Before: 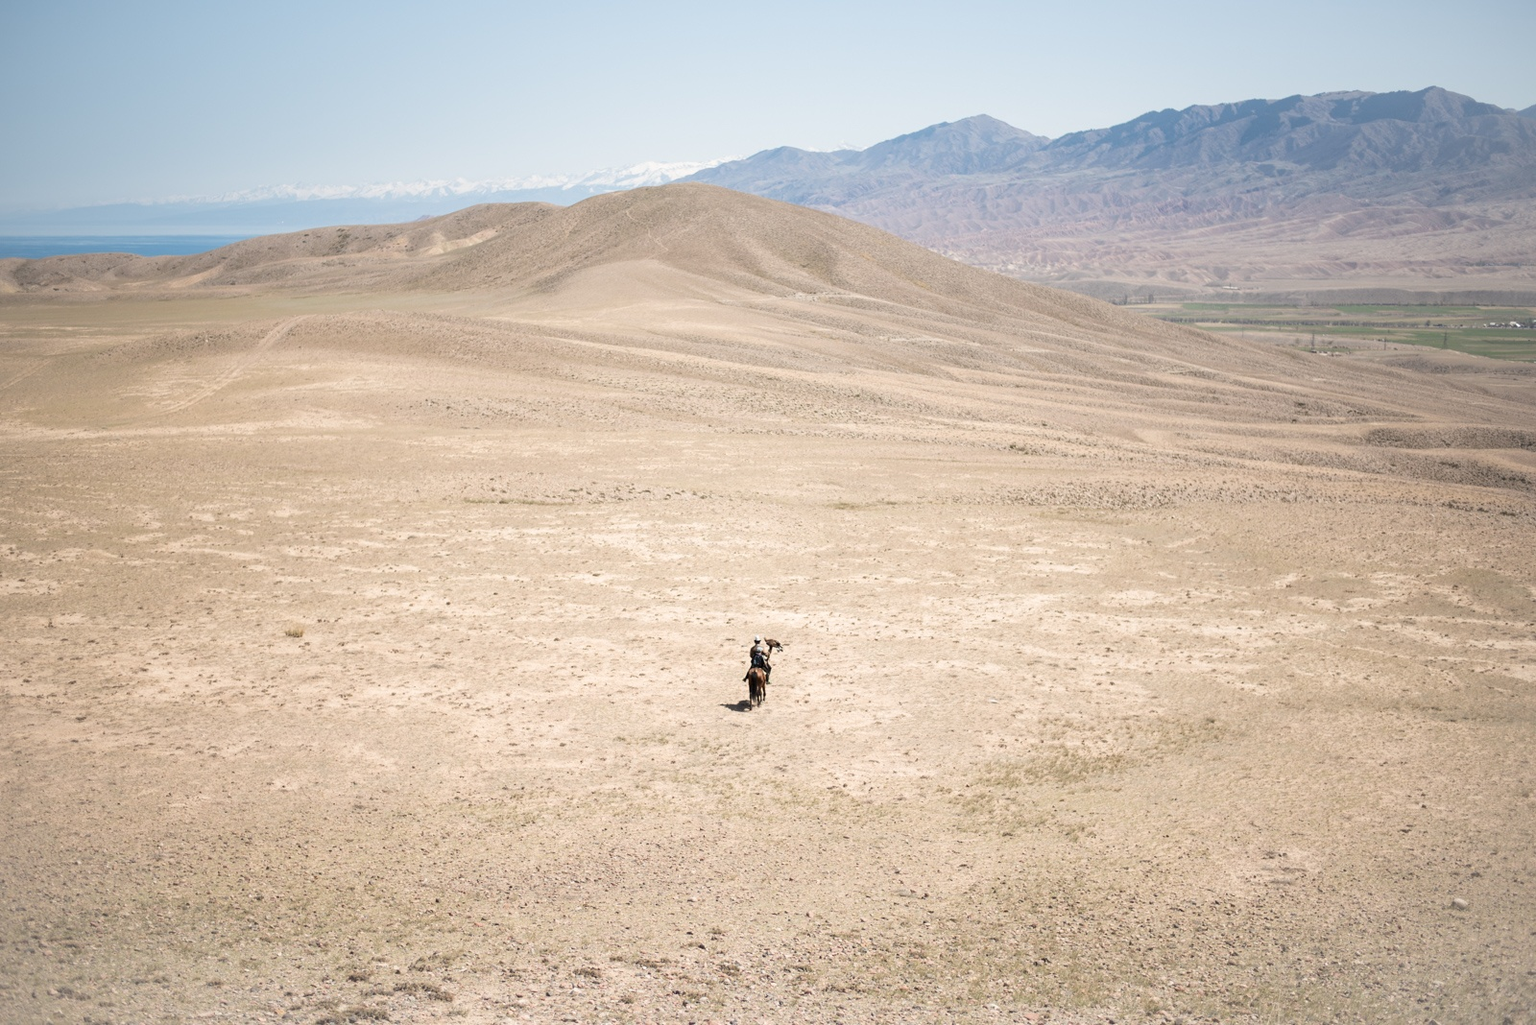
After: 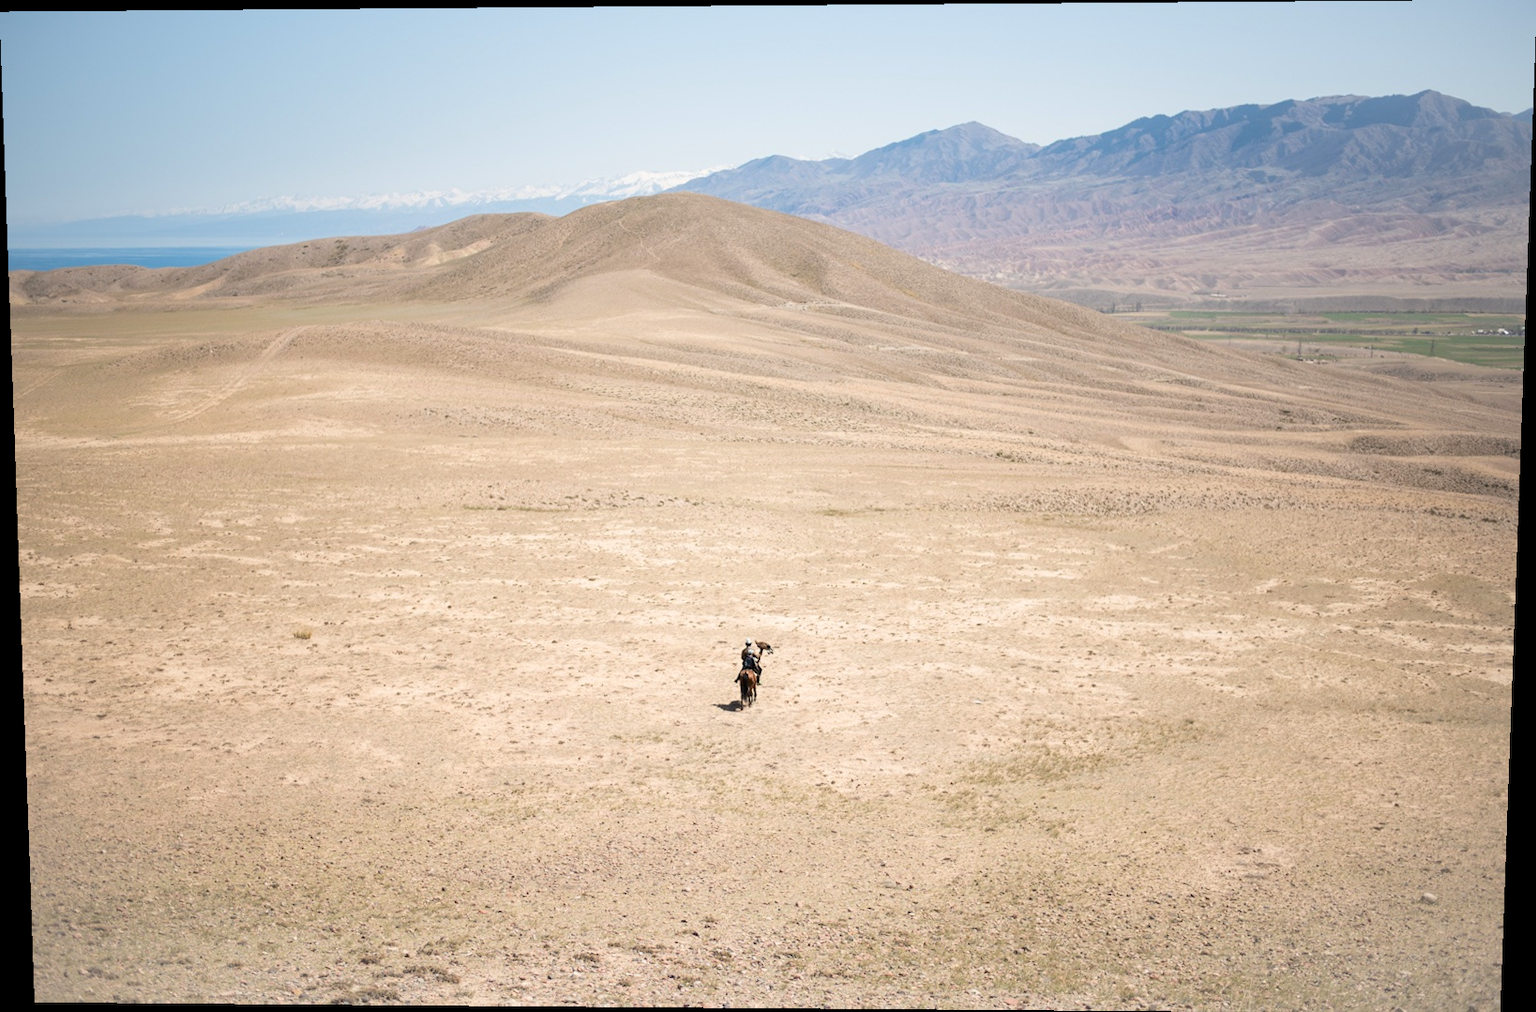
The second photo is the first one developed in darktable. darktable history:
contrast brightness saturation: saturation 0.18
rotate and perspective: lens shift (vertical) 0.048, lens shift (horizontal) -0.024, automatic cropping off
